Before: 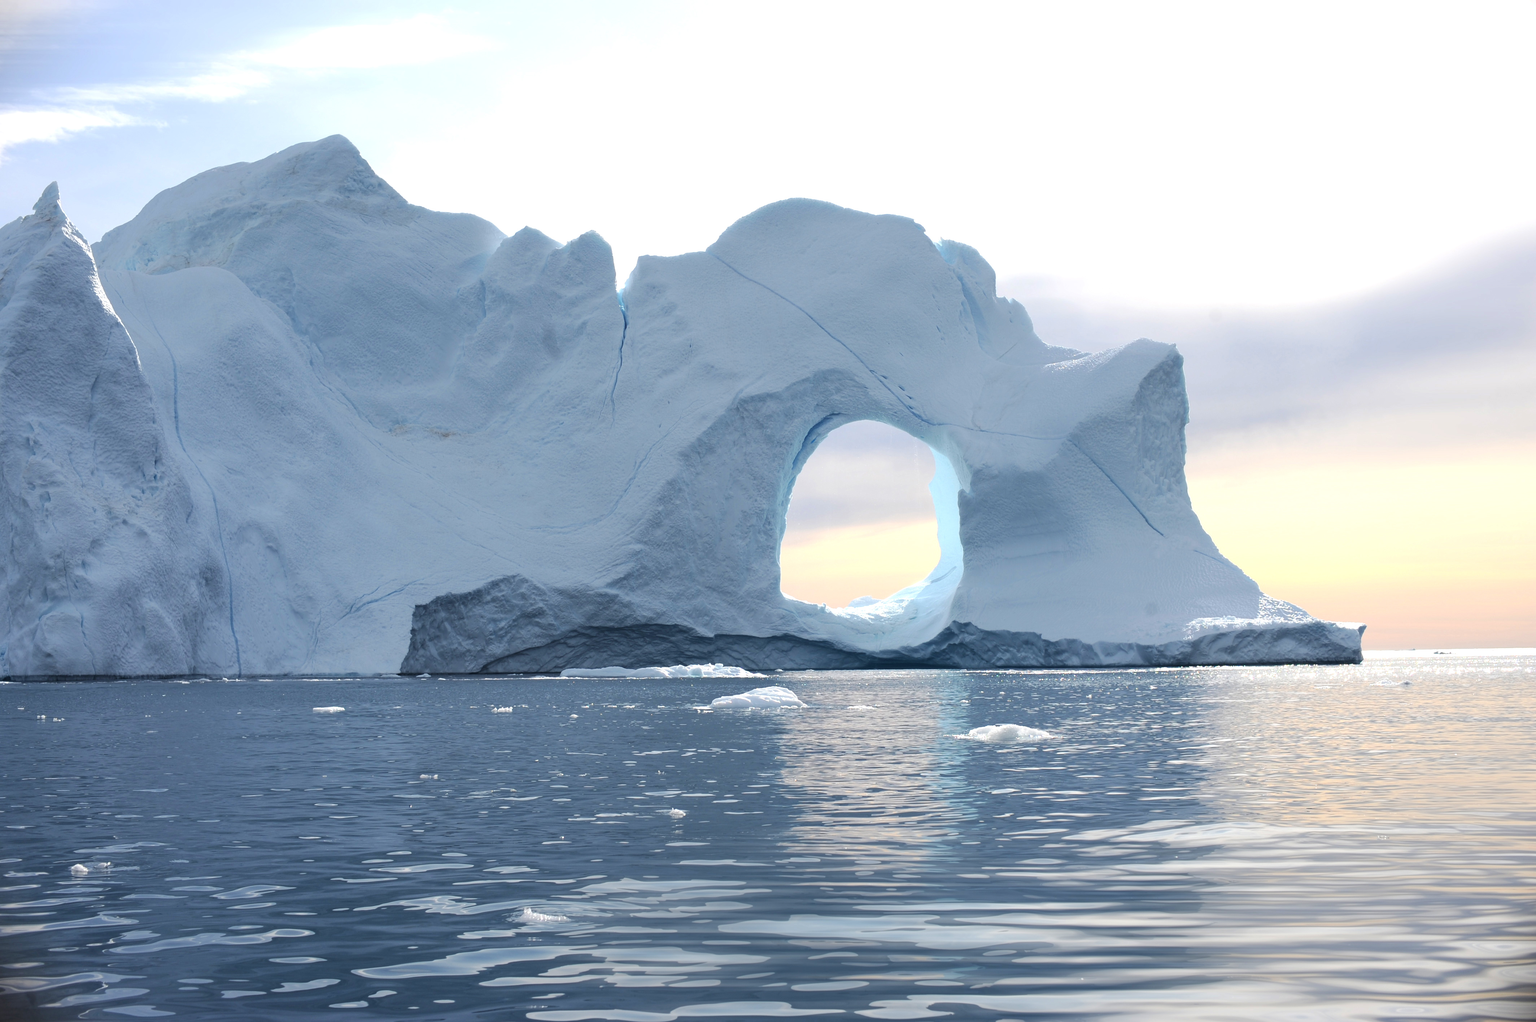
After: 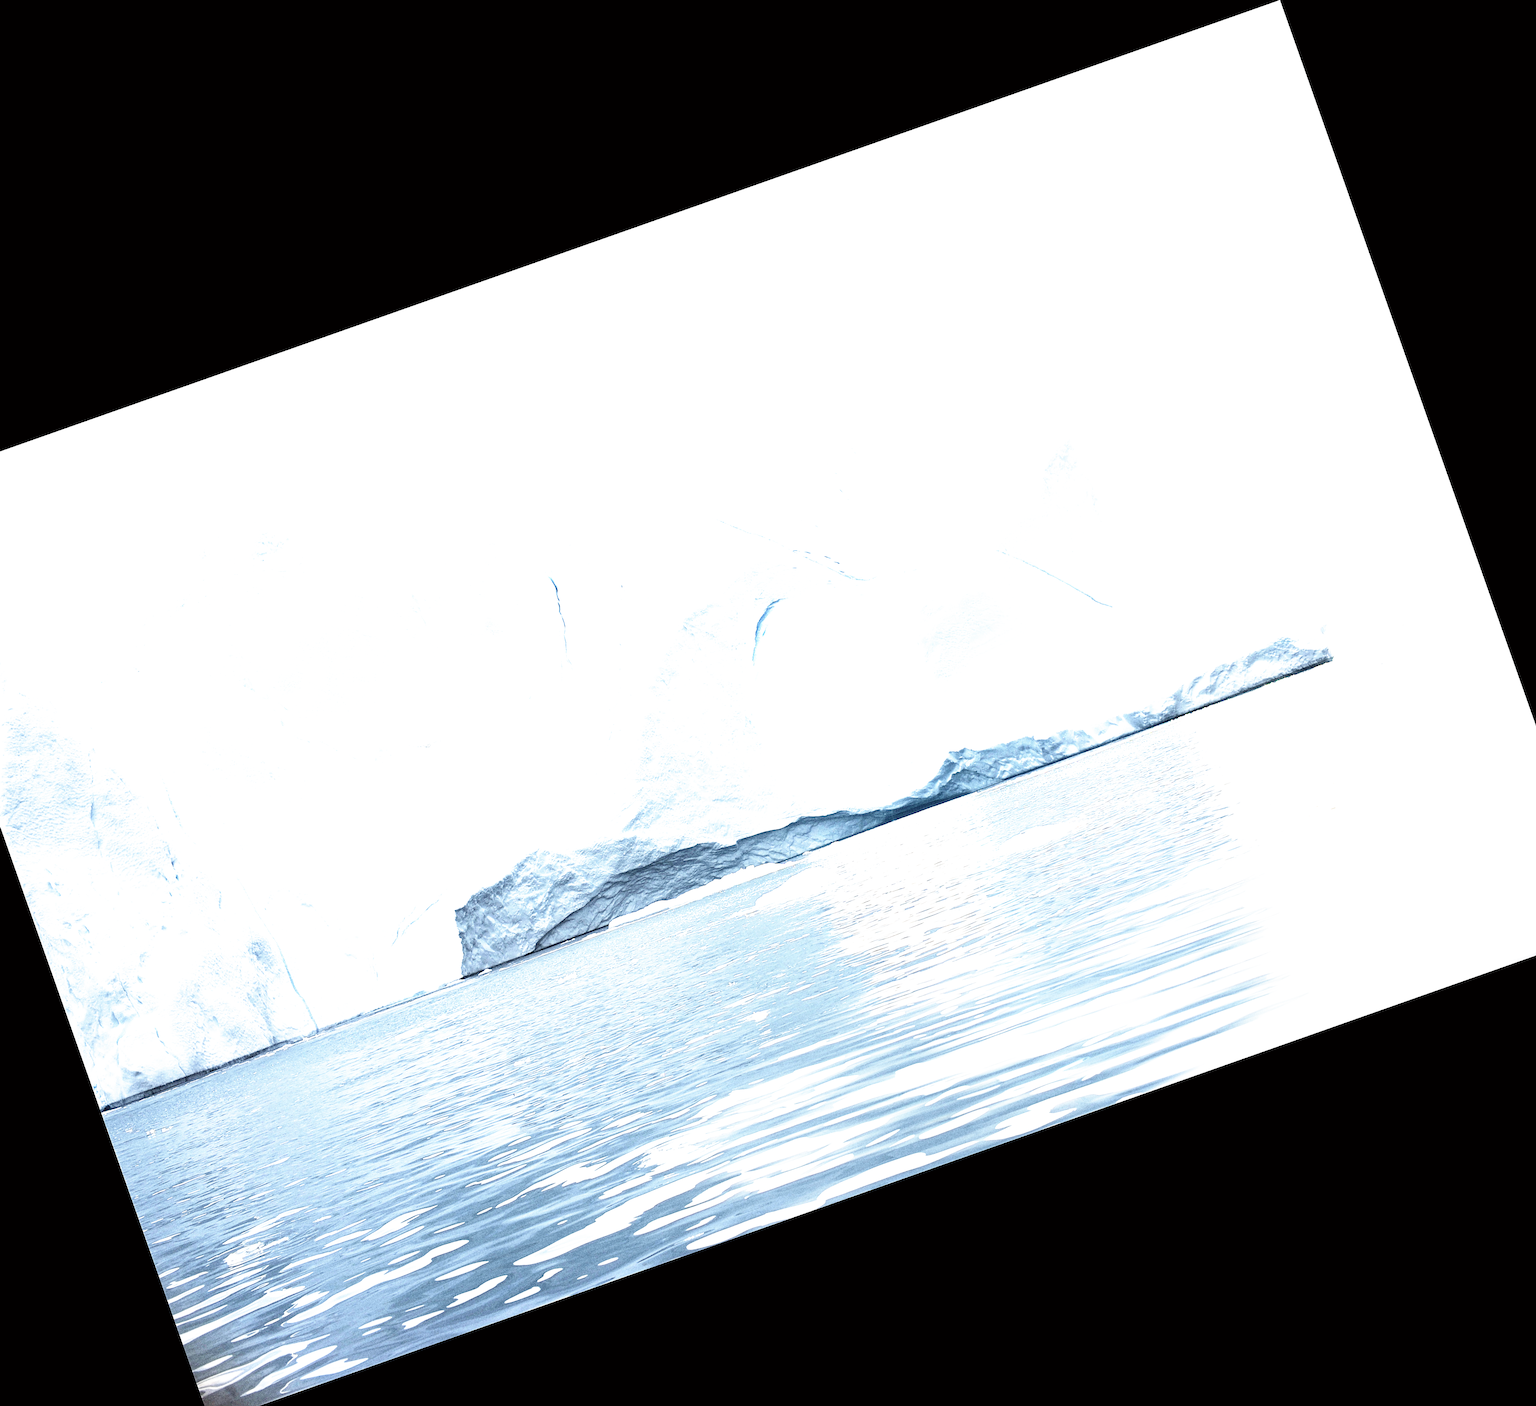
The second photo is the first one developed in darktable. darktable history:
crop and rotate: angle 19.43°, left 6.812%, right 4.125%, bottom 1.087%
exposure: black level correction 0, exposure 1.388 EV, compensate exposure bias true, compensate highlight preservation false
sharpen: on, module defaults
contrast brightness saturation: saturation -0.17
filmic rgb: black relative exposure -8.7 EV, white relative exposure 2.7 EV, threshold 3 EV, target black luminance 0%, hardness 6.25, latitude 76.53%, contrast 1.326, shadows ↔ highlights balance -0.349%, preserve chrominance no, color science v4 (2020), enable highlight reconstruction true
color balance: lift [1.005, 1.002, 0.998, 0.998], gamma [1, 1.021, 1.02, 0.979], gain [0.923, 1.066, 1.056, 0.934]
grain: coarseness 0.09 ISO, strength 40%
